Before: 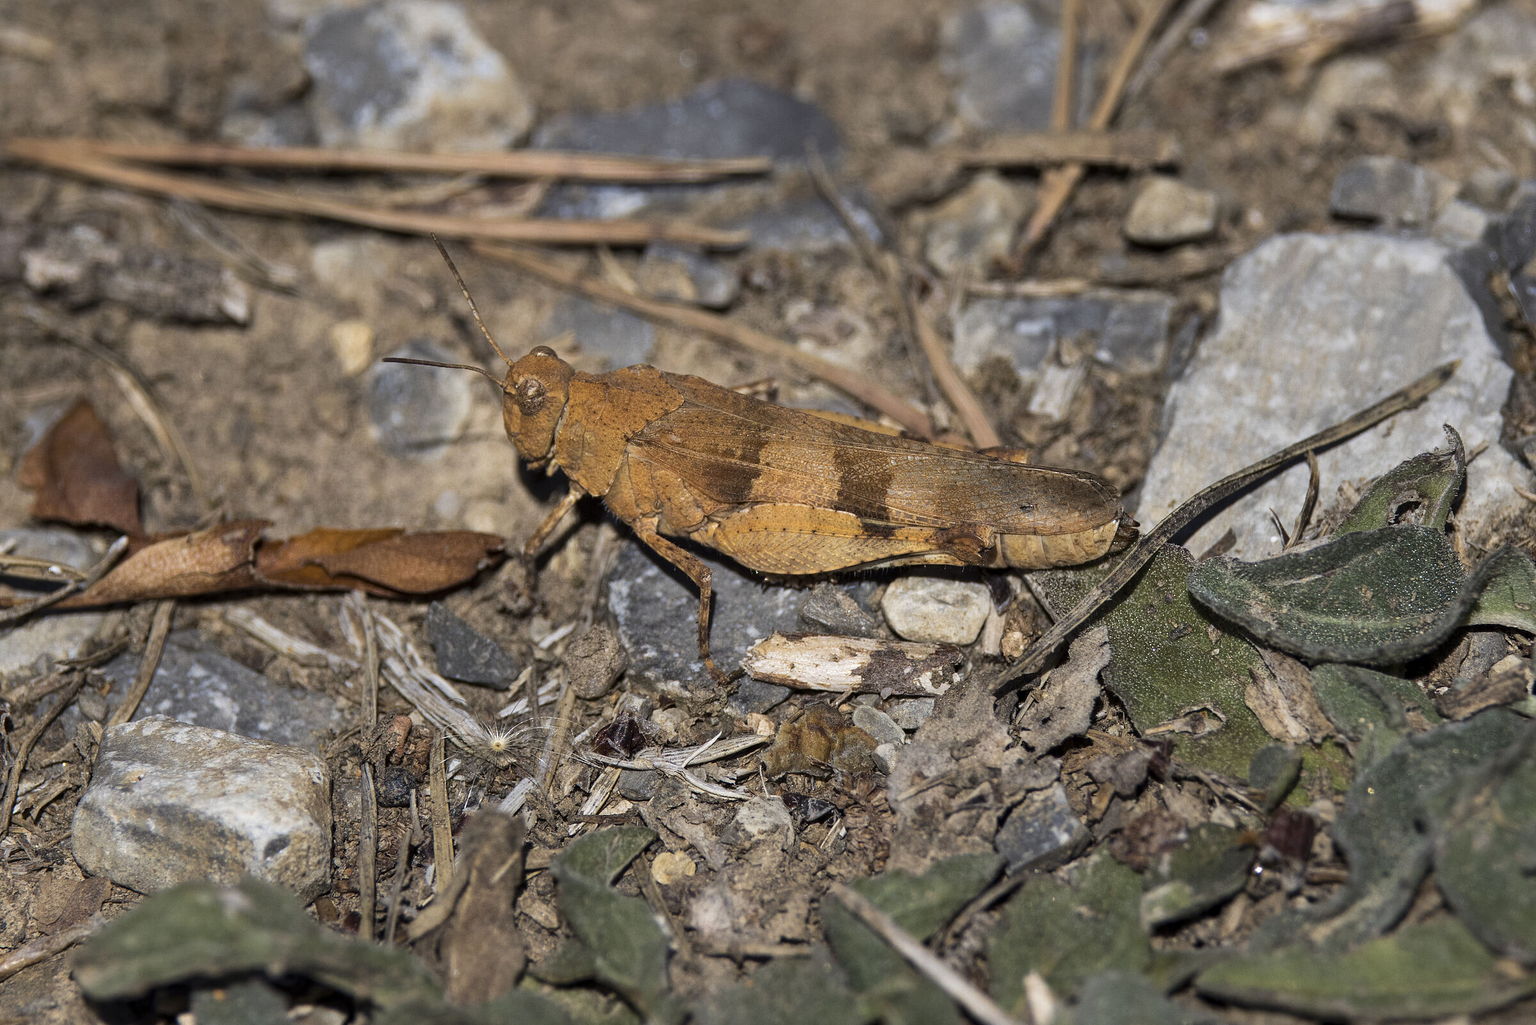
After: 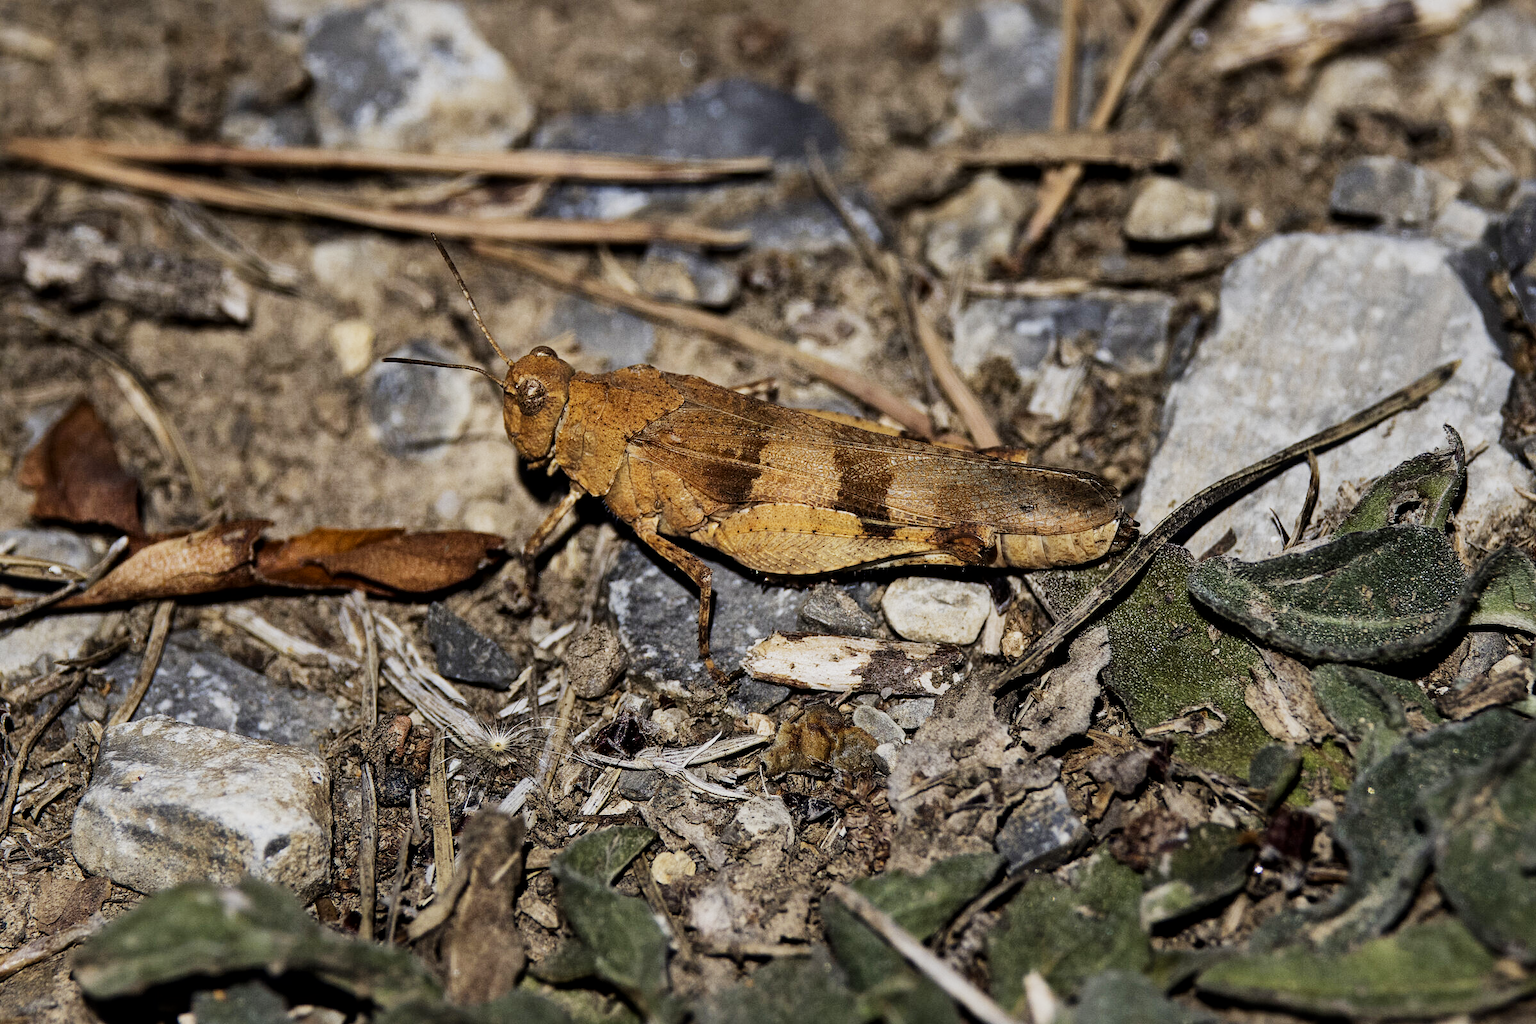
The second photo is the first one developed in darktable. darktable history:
local contrast: mode bilateral grid, contrast 20, coarseness 50, detail 120%, midtone range 0.2
sigmoid: contrast 1.81, skew -0.21, preserve hue 0%, red attenuation 0.1, red rotation 0.035, green attenuation 0.1, green rotation -0.017, blue attenuation 0.15, blue rotation -0.052, base primaries Rec2020
